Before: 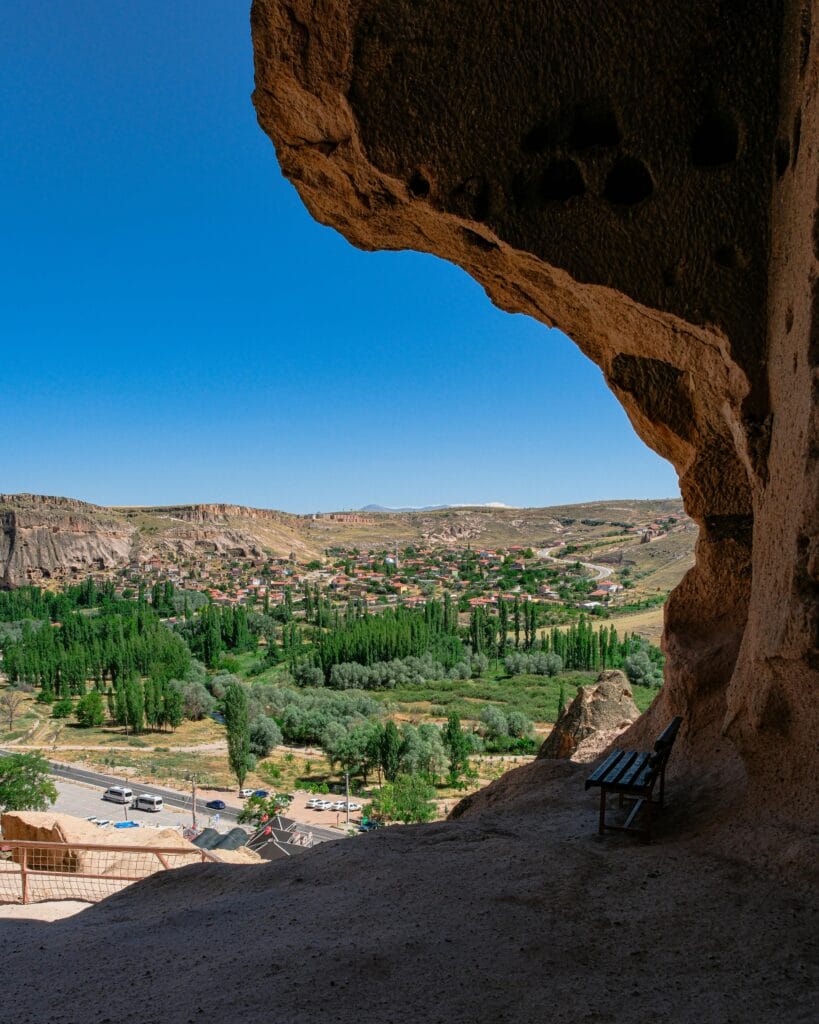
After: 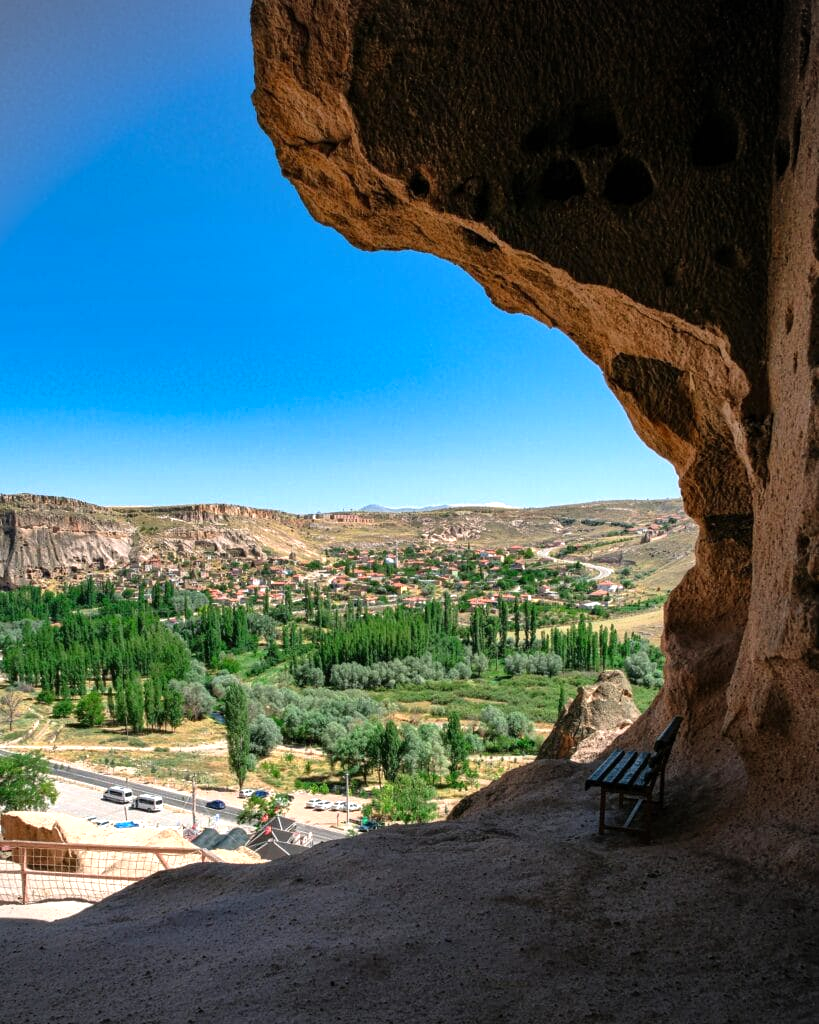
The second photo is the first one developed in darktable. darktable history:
shadows and highlights: radius 107.91, shadows 40.83, highlights -72.88, low approximation 0.01, soften with gaussian
tone equalizer: -8 EV -0.714 EV, -7 EV -0.679 EV, -6 EV -0.636 EV, -5 EV -0.411 EV, -3 EV 0.371 EV, -2 EV 0.6 EV, -1 EV 0.691 EV, +0 EV 0.761 EV, smoothing diameter 24.83%, edges refinement/feathering 12.35, preserve details guided filter
exposure: compensate highlight preservation false
vignetting: fall-off start 91.57%, brightness -0.44, saturation -0.686, unbound false
